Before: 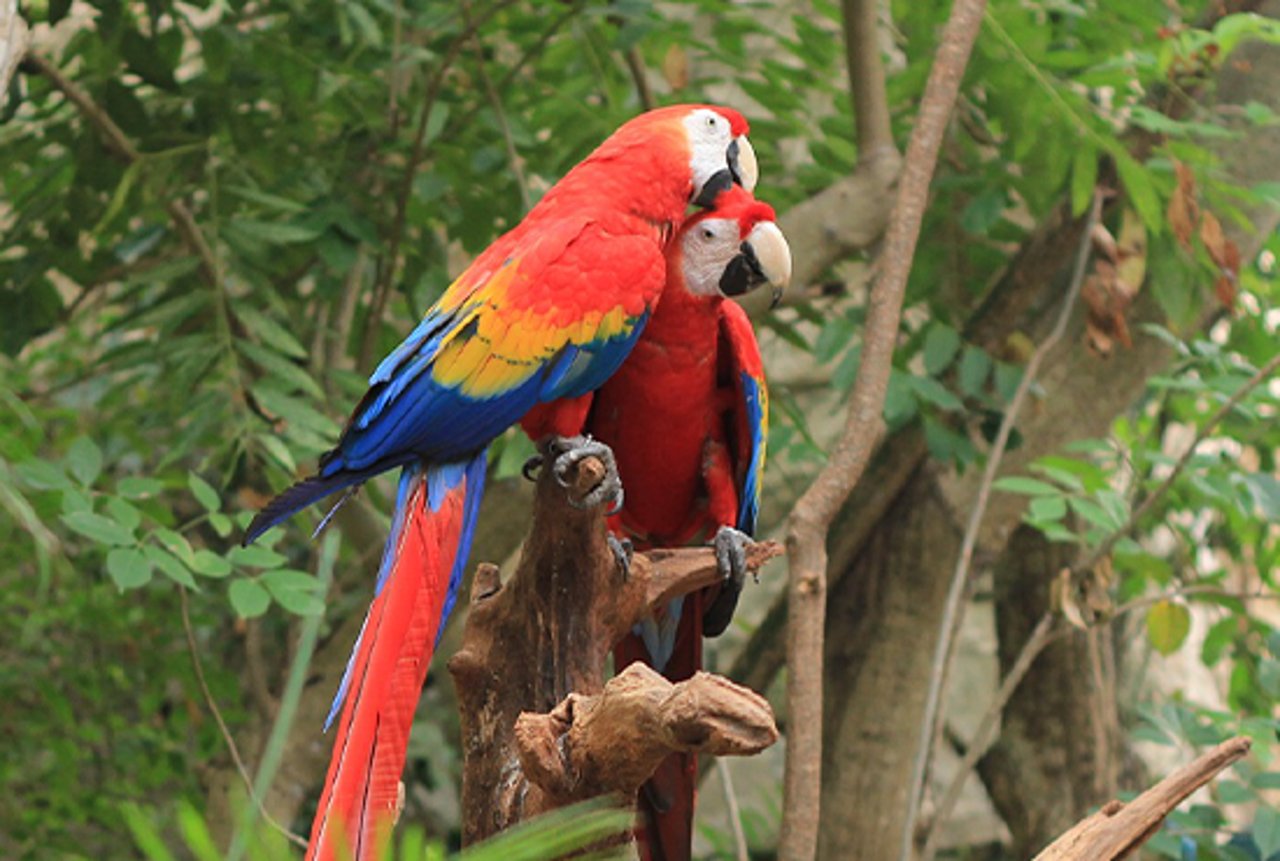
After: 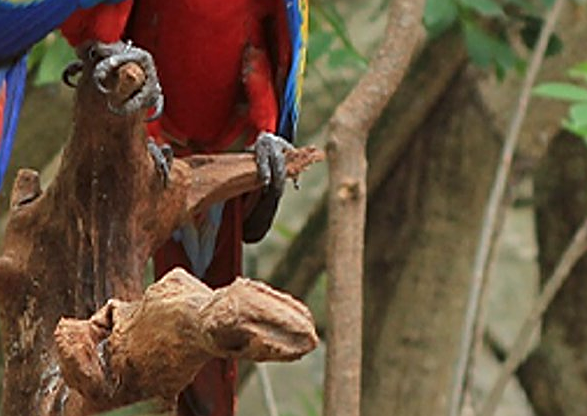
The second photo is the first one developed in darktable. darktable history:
crop: left 35.976%, top 45.819%, right 18.162%, bottom 5.807%
sharpen: on, module defaults
color correction: highlights a* -2.73, highlights b* -2.09, shadows a* 2.41, shadows b* 2.73
